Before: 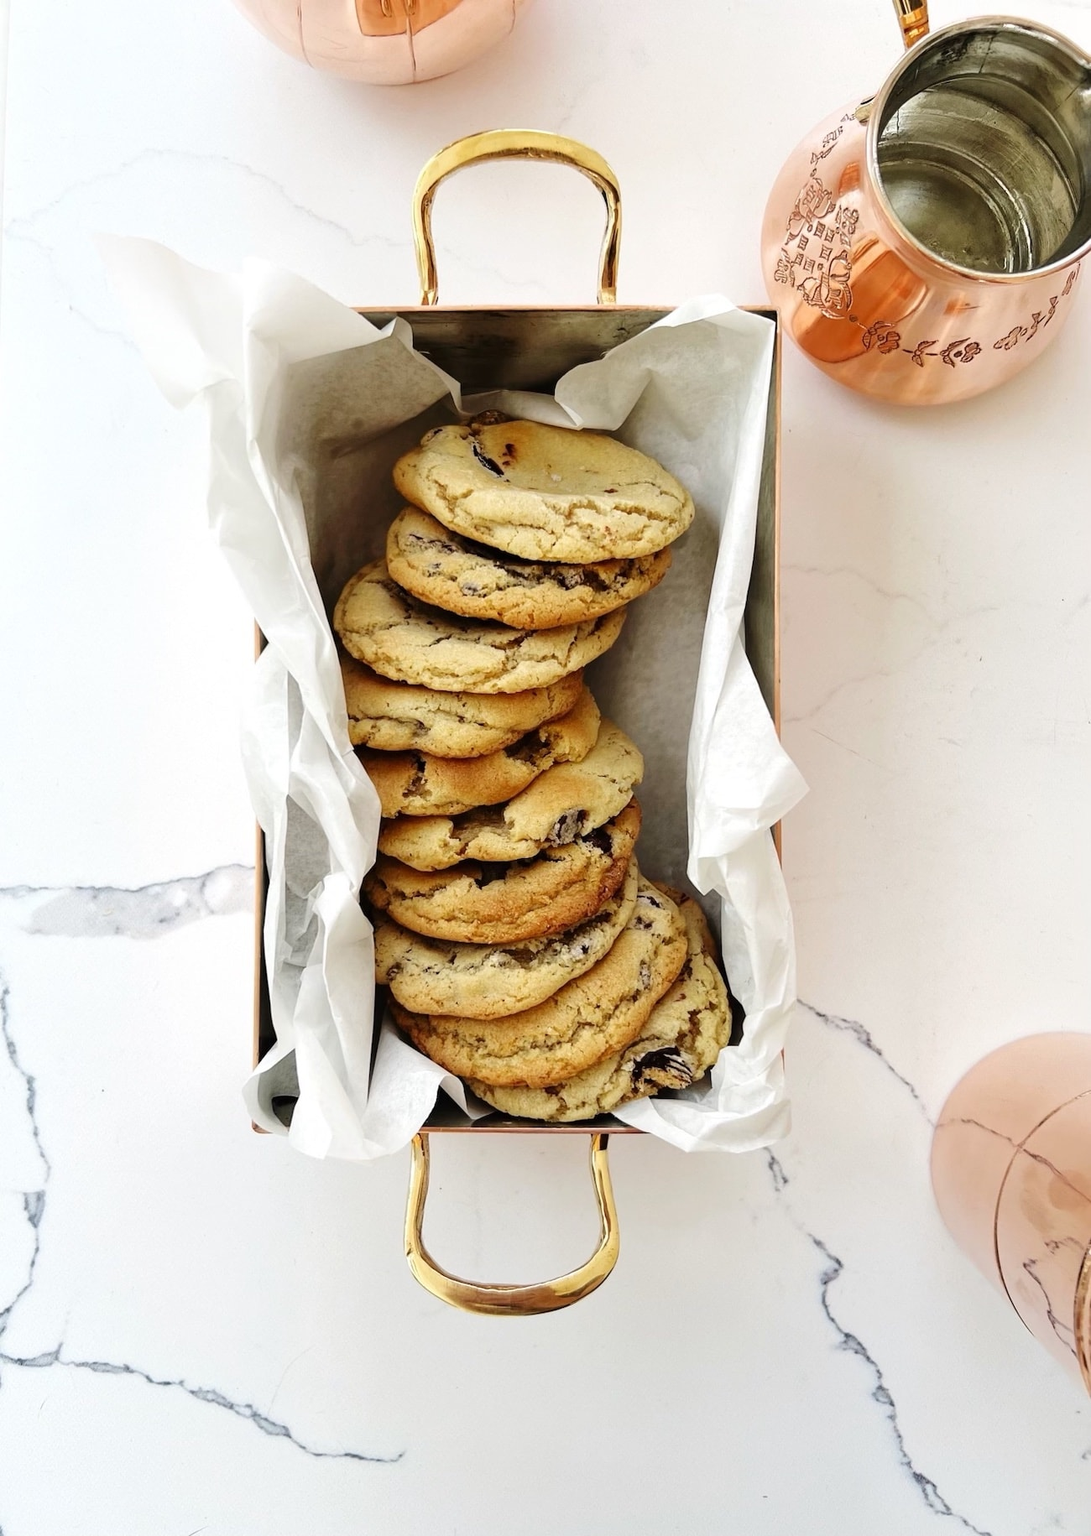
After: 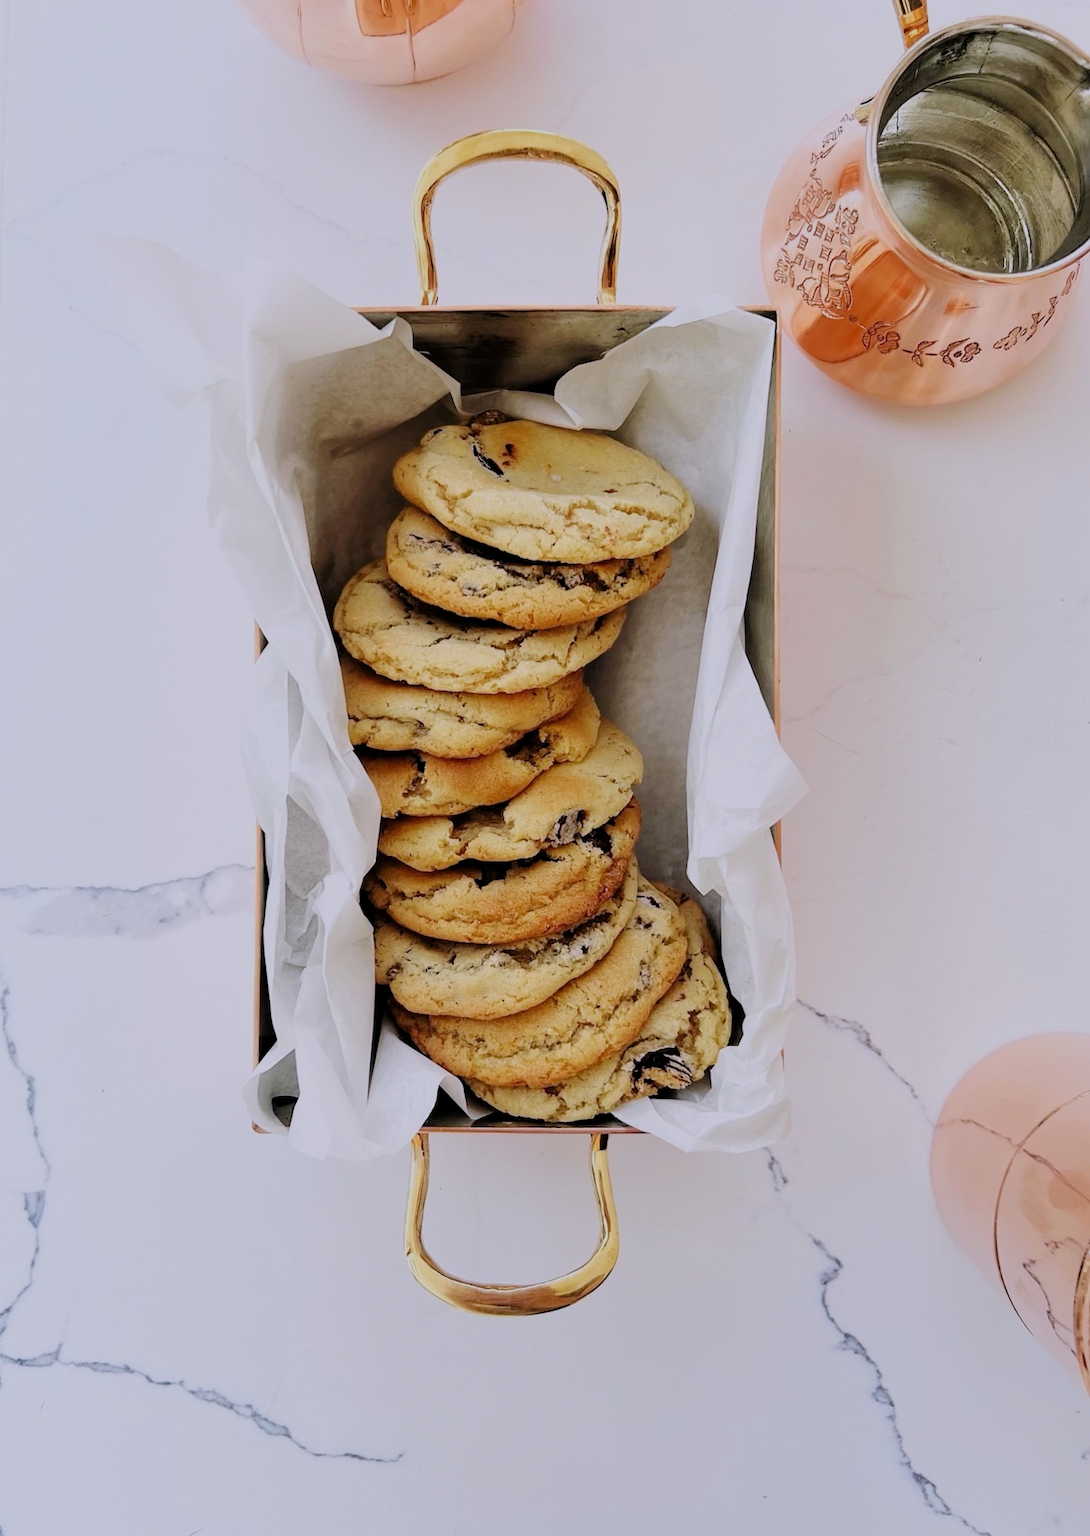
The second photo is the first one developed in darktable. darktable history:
filmic rgb: black relative exposure -8.79 EV, white relative exposure 4.98 EV, threshold 3 EV, target black luminance 0%, hardness 3.77, latitude 66.33%, contrast 0.822, shadows ↔ highlights balance 20%, color science v5 (2021), contrast in shadows safe, contrast in highlights safe, enable highlight reconstruction true
levels: levels [0, 0.498, 0.996]
white balance: red 1.004, blue 1.096
